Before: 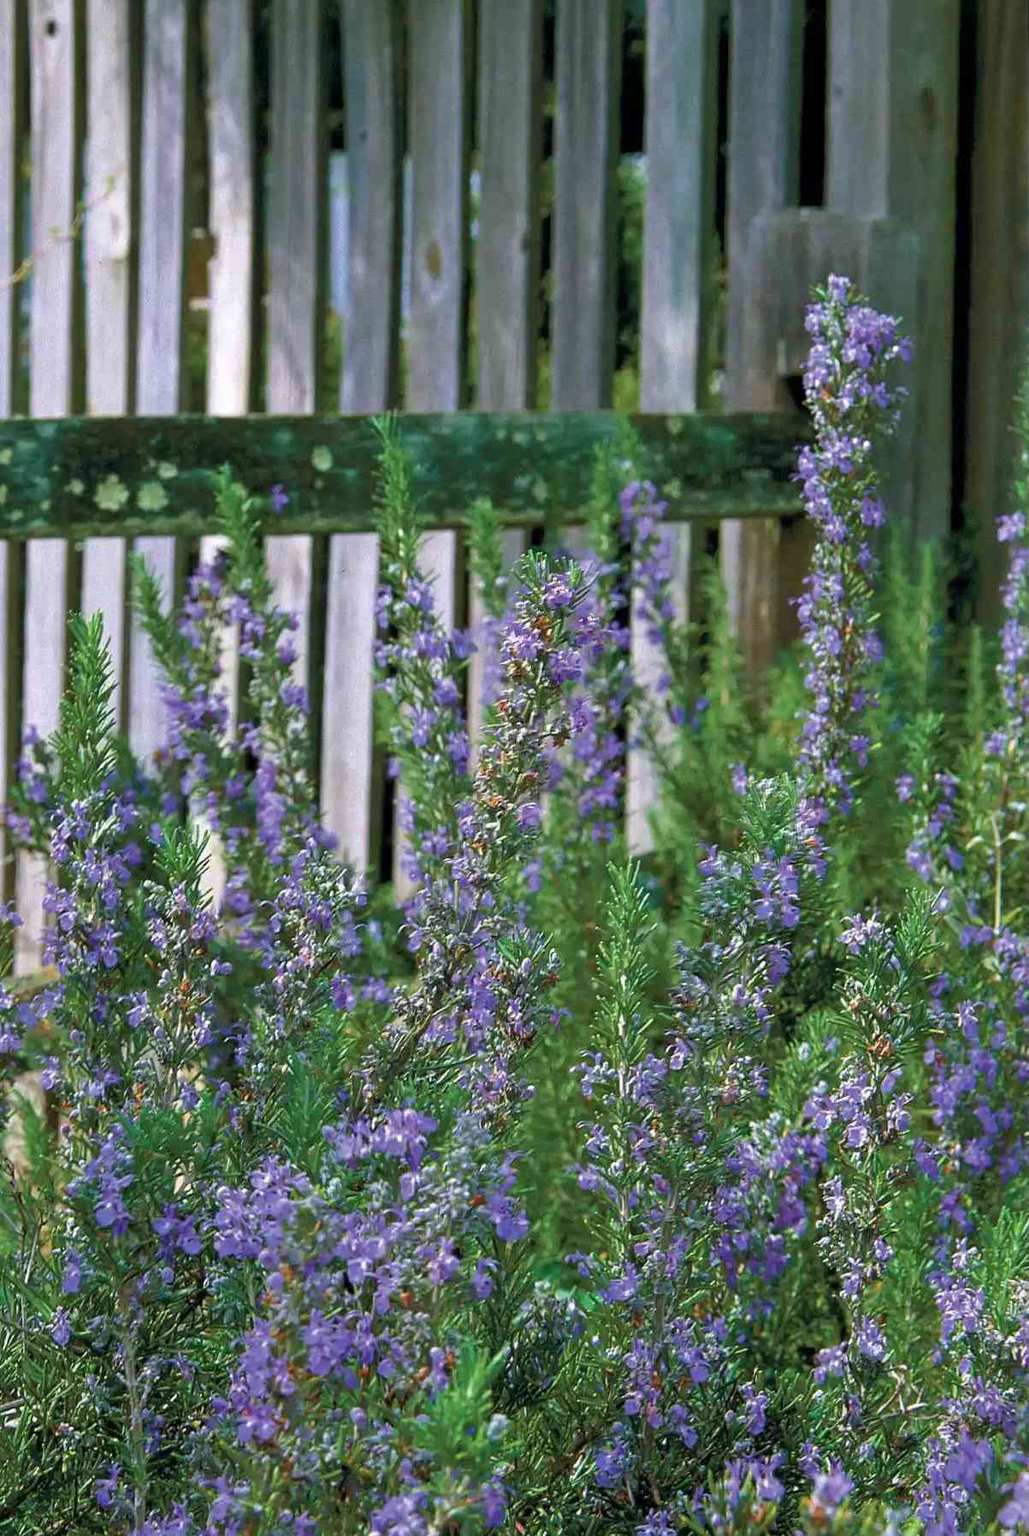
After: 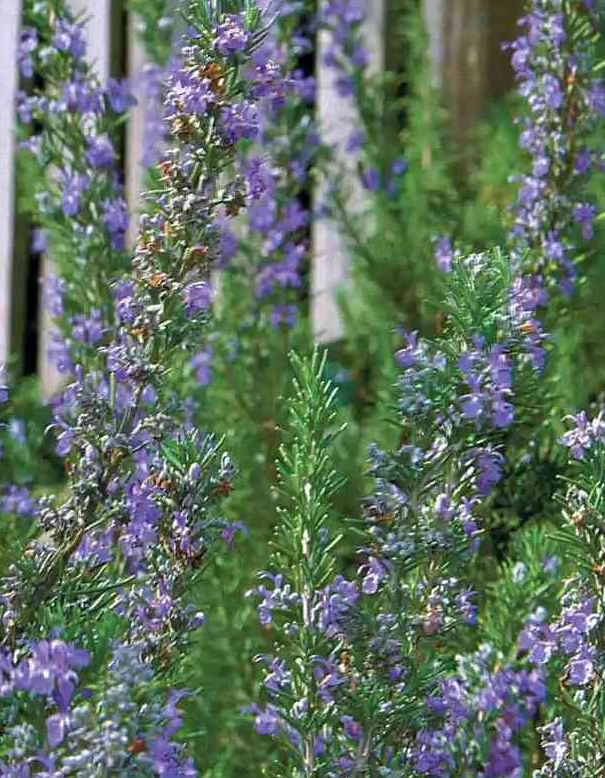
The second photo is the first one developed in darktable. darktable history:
tone equalizer: -8 EV 0.06 EV, smoothing diameter 25%, edges refinement/feathering 10, preserve details guided filter
crop: left 35.03%, top 36.625%, right 14.663%, bottom 20.057%
